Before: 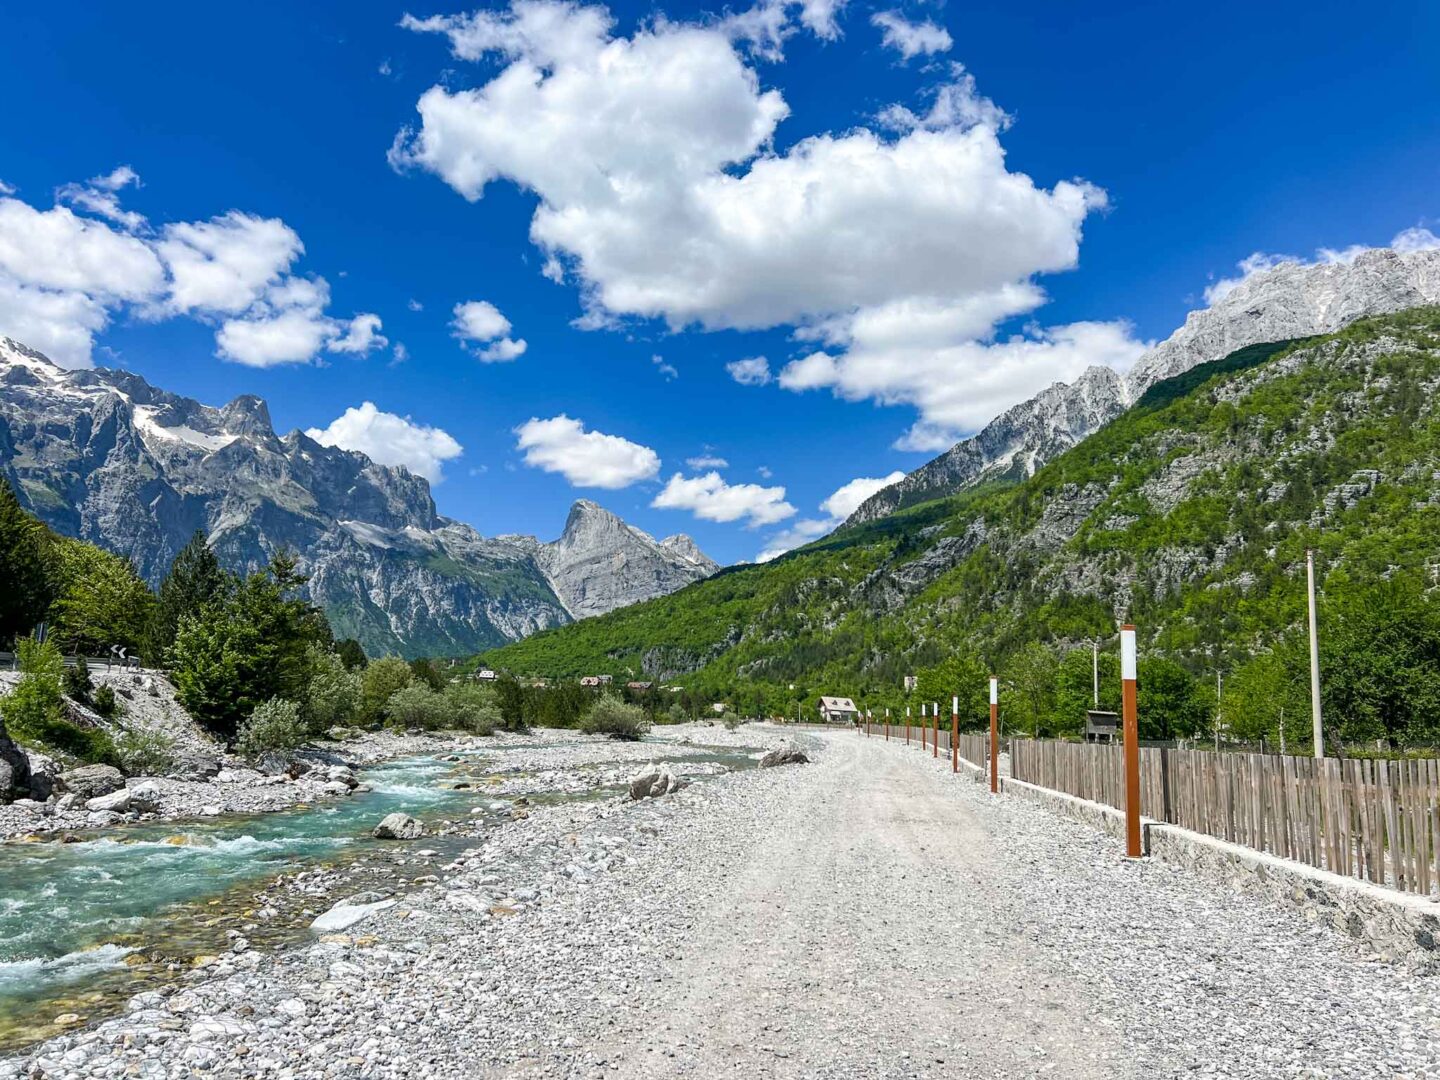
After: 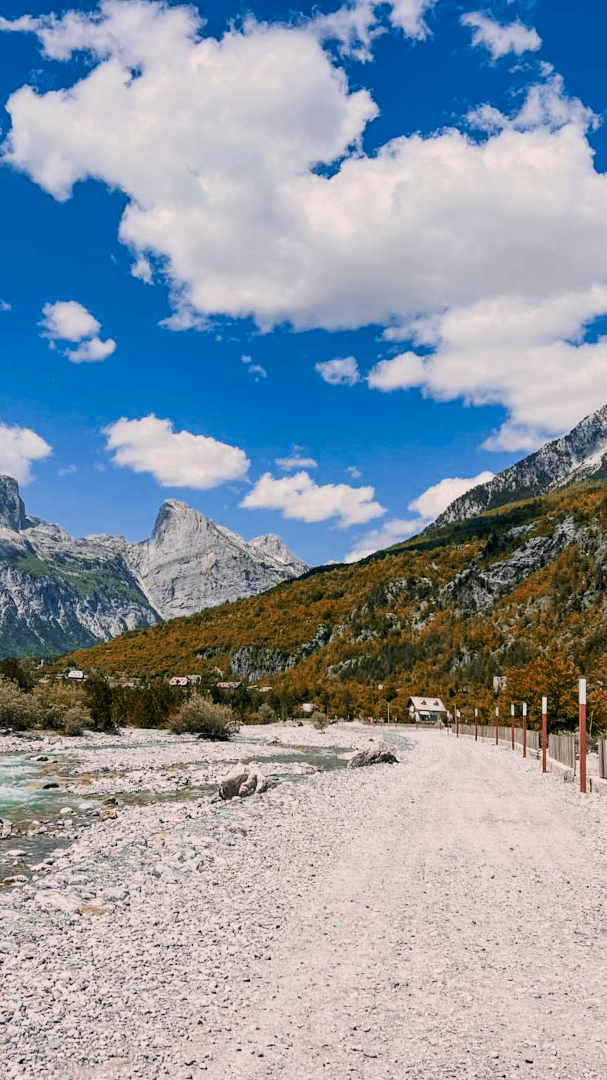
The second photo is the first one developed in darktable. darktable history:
color correction: highlights a* 5.81, highlights b* 4.84
crop: left 28.583%, right 29.231%
color zones: curves: ch0 [(0.006, 0.385) (0.143, 0.563) (0.243, 0.321) (0.352, 0.464) (0.516, 0.456) (0.625, 0.5) (0.75, 0.5) (0.875, 0.5)]; ch1 [(0, 0.5) (0.134, 0.504) (0.246, 0.463) (0.421, 0.515) (0.5, 0.56) (0.625, 0.5) (0.75, 0.5) (0.875, 0.5)]; ch2 [(0, 0.5) (0.131, 0.426) (0.307, 0.289) (0.38, 0.188) (0.513, 0.216) (0.625, 0.548) (0.75, 0.468) (0.838, 0.396) (0.971, 0.311)]
filmic rgb: black relative exposure -7.5 EV, white relative exposure 5 EV, hardness 3.31, contrast 1.3, contrast in shadows safe
